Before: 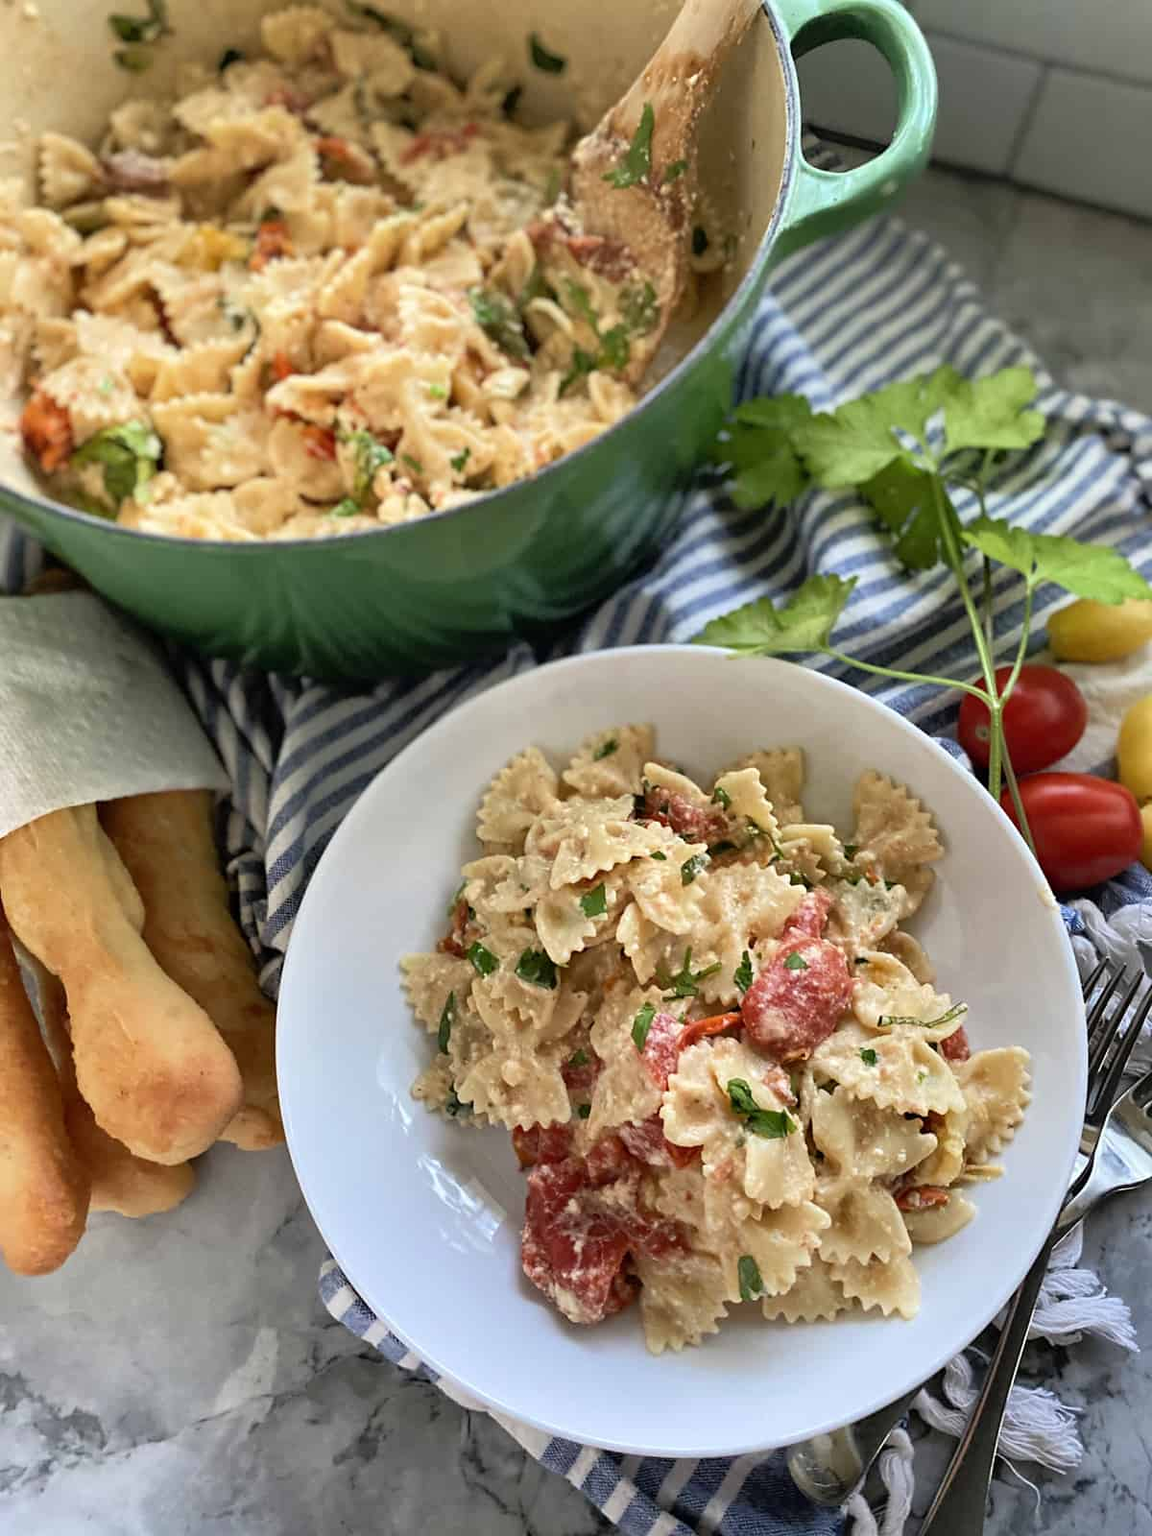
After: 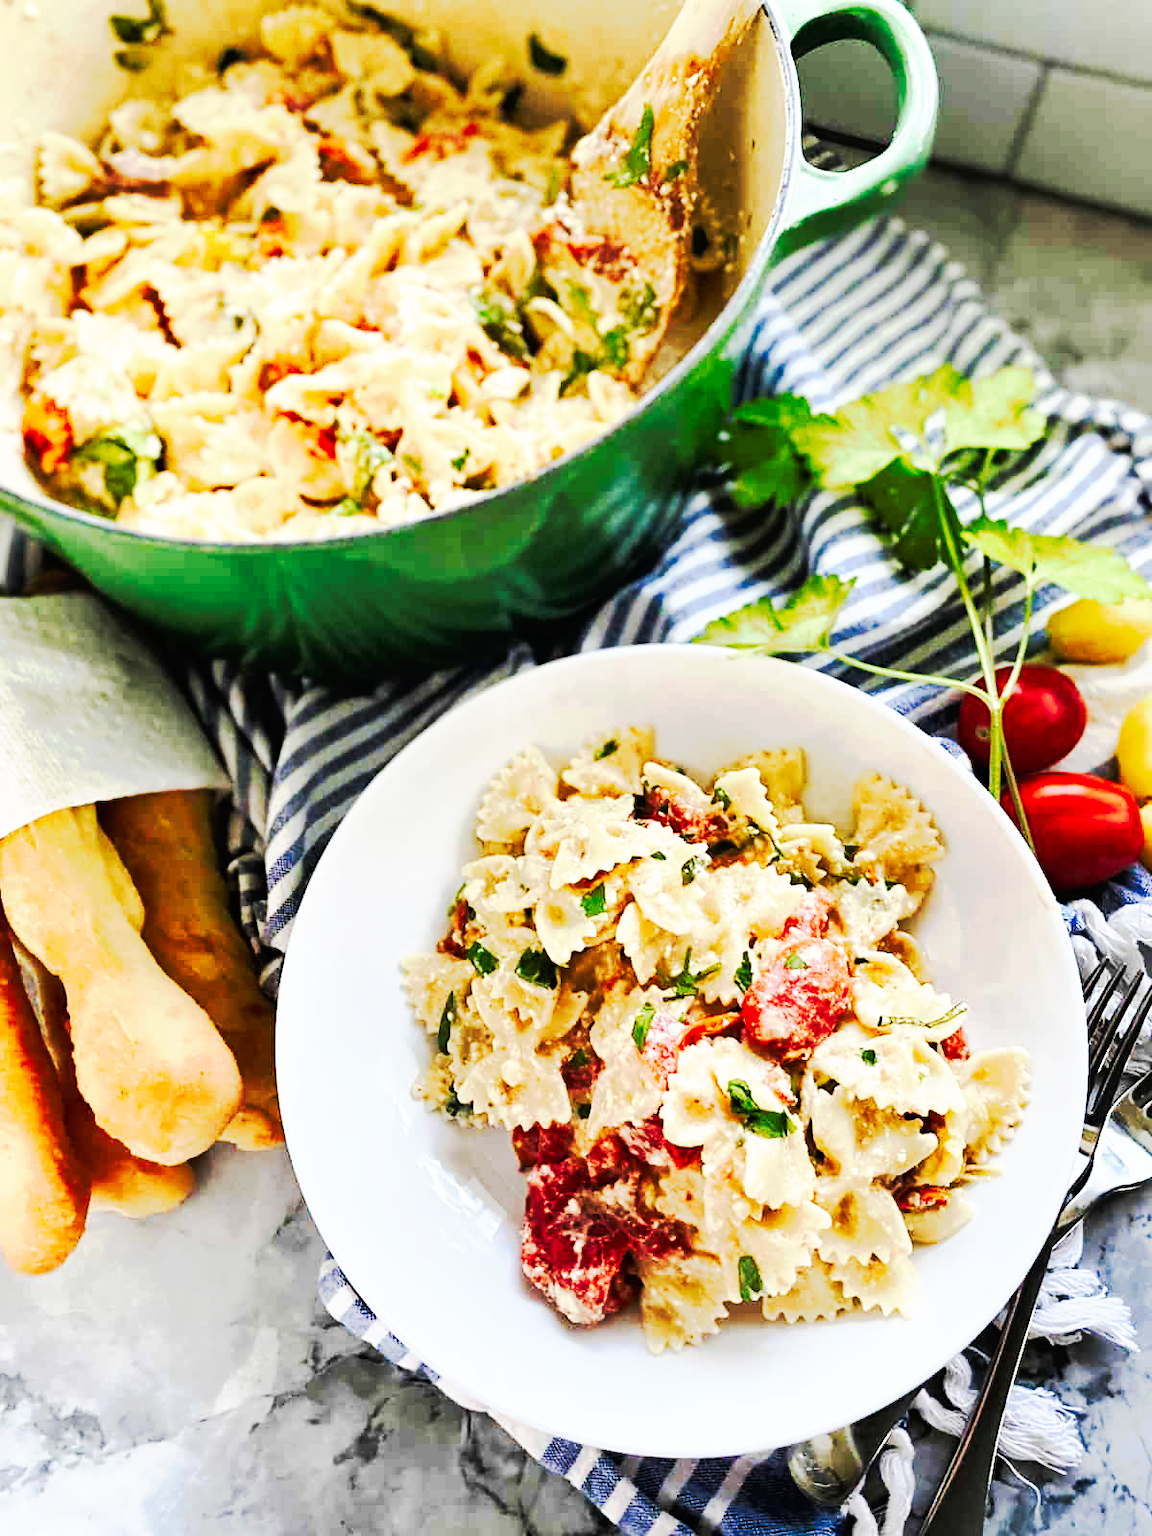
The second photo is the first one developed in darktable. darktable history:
base curve: curves: ch0 [(0, 0) (0.495, 0.917) (1, 1)], preserve colors none
tone curve: curves: ch0 [(0, 0) (0.003, 0.005) (0.011, 0.007) (0.025, 0.009) (0.044, 0.013) (0.069, 0.017) (0.1, 0.02) (0.136, 0.029) (0.177, 0.052) (0.224, 0.086) (0.277, 0.129) (0.335, 0.188) (0.399, 0.256) (0.468, 0.361) (0.543, 0.526) (0.623, 0.696) (0.709, 0.784) (0.801, 0.85) (0.898, 0.882) (1, 1)], preserve colors none
